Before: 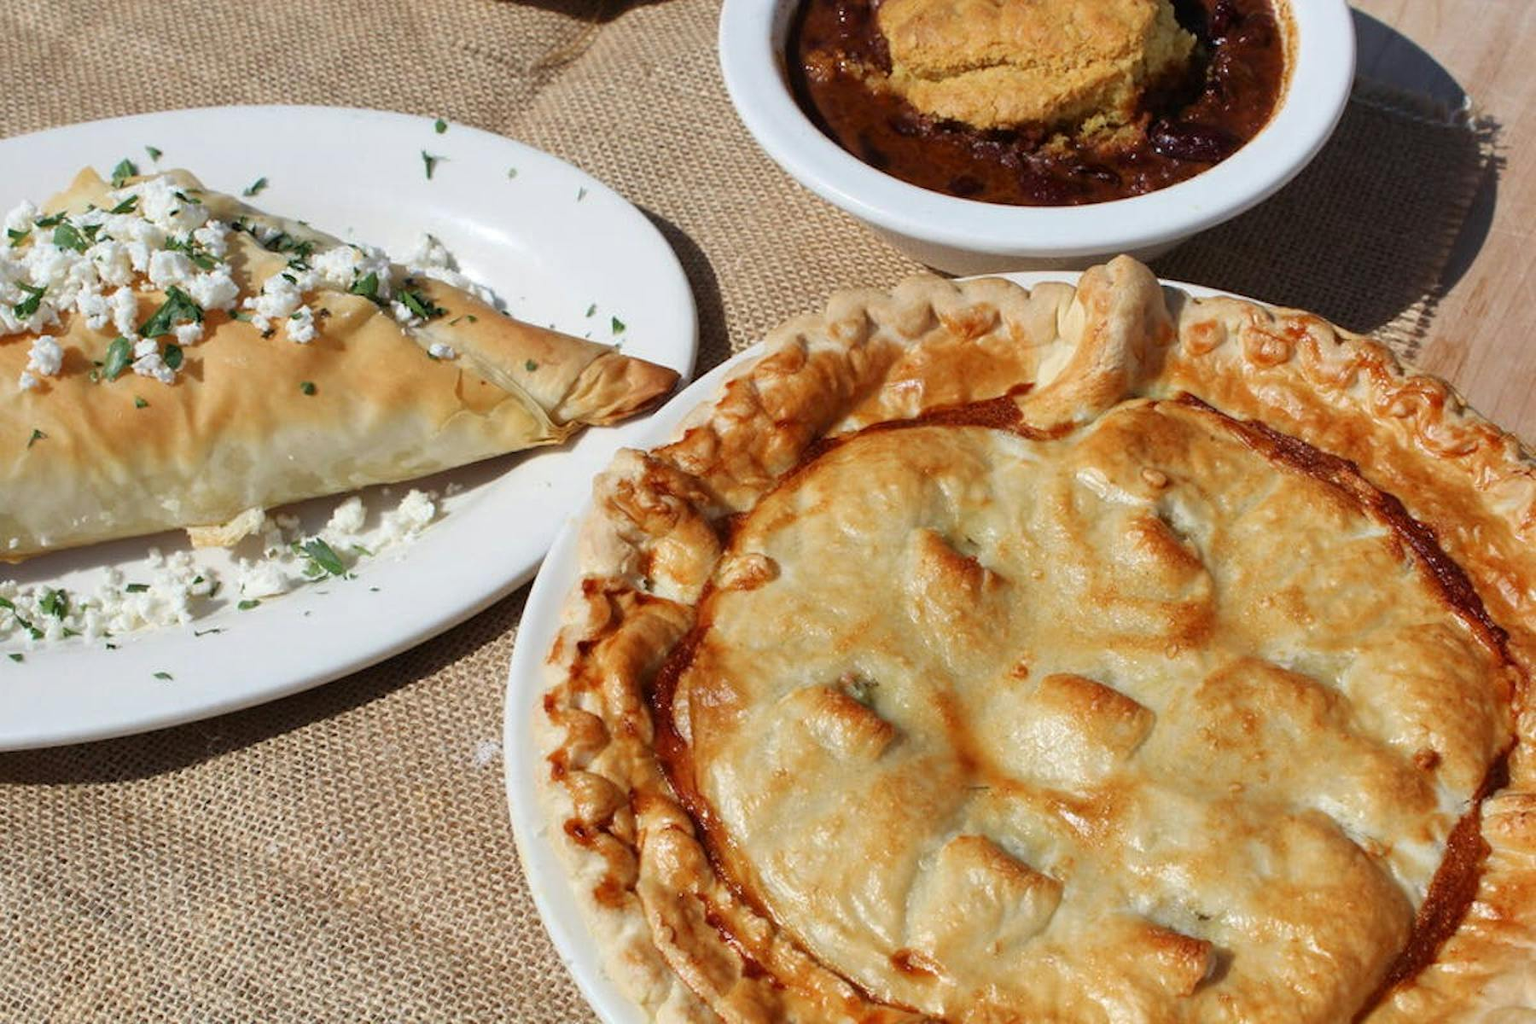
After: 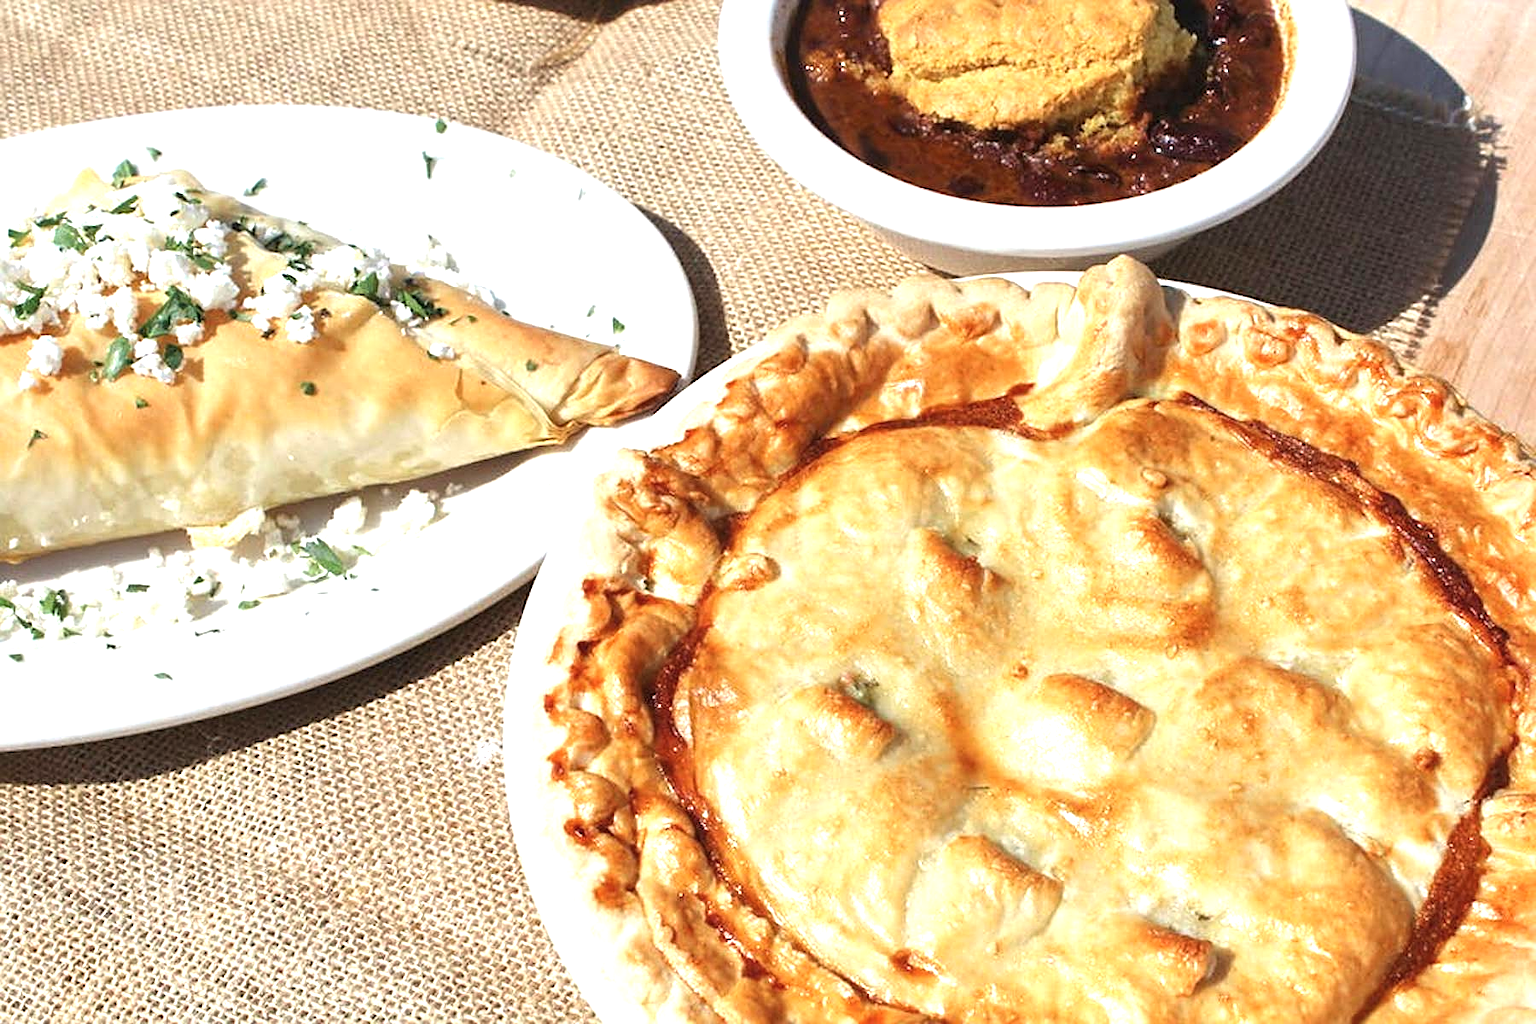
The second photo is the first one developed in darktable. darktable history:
sharpen: on, module defaults
contrast brightness saturation: saturation -0.051
exposure: black level correction -0.002, exposure 1.111 EV, compensate exposure bias true, compensate highlight preservation false
